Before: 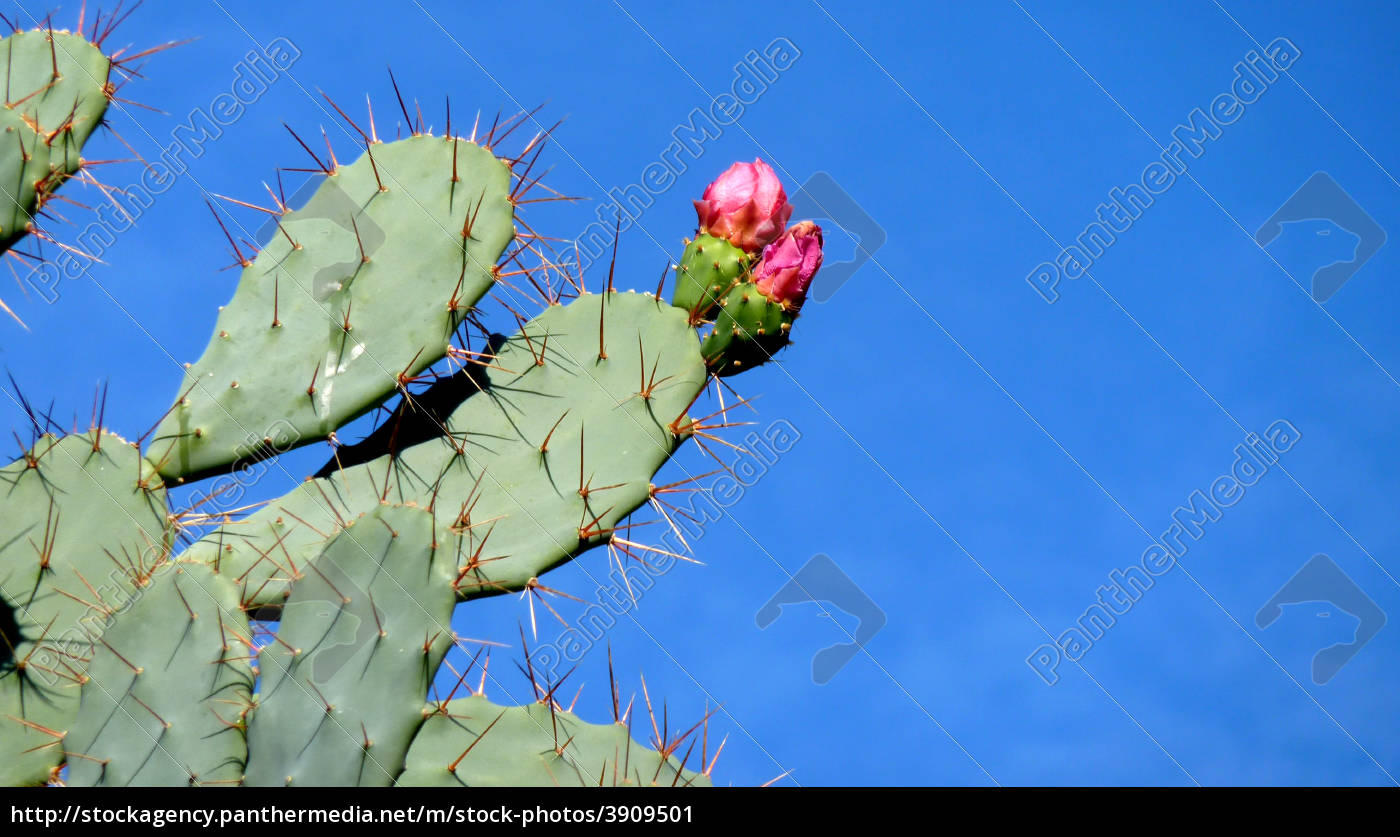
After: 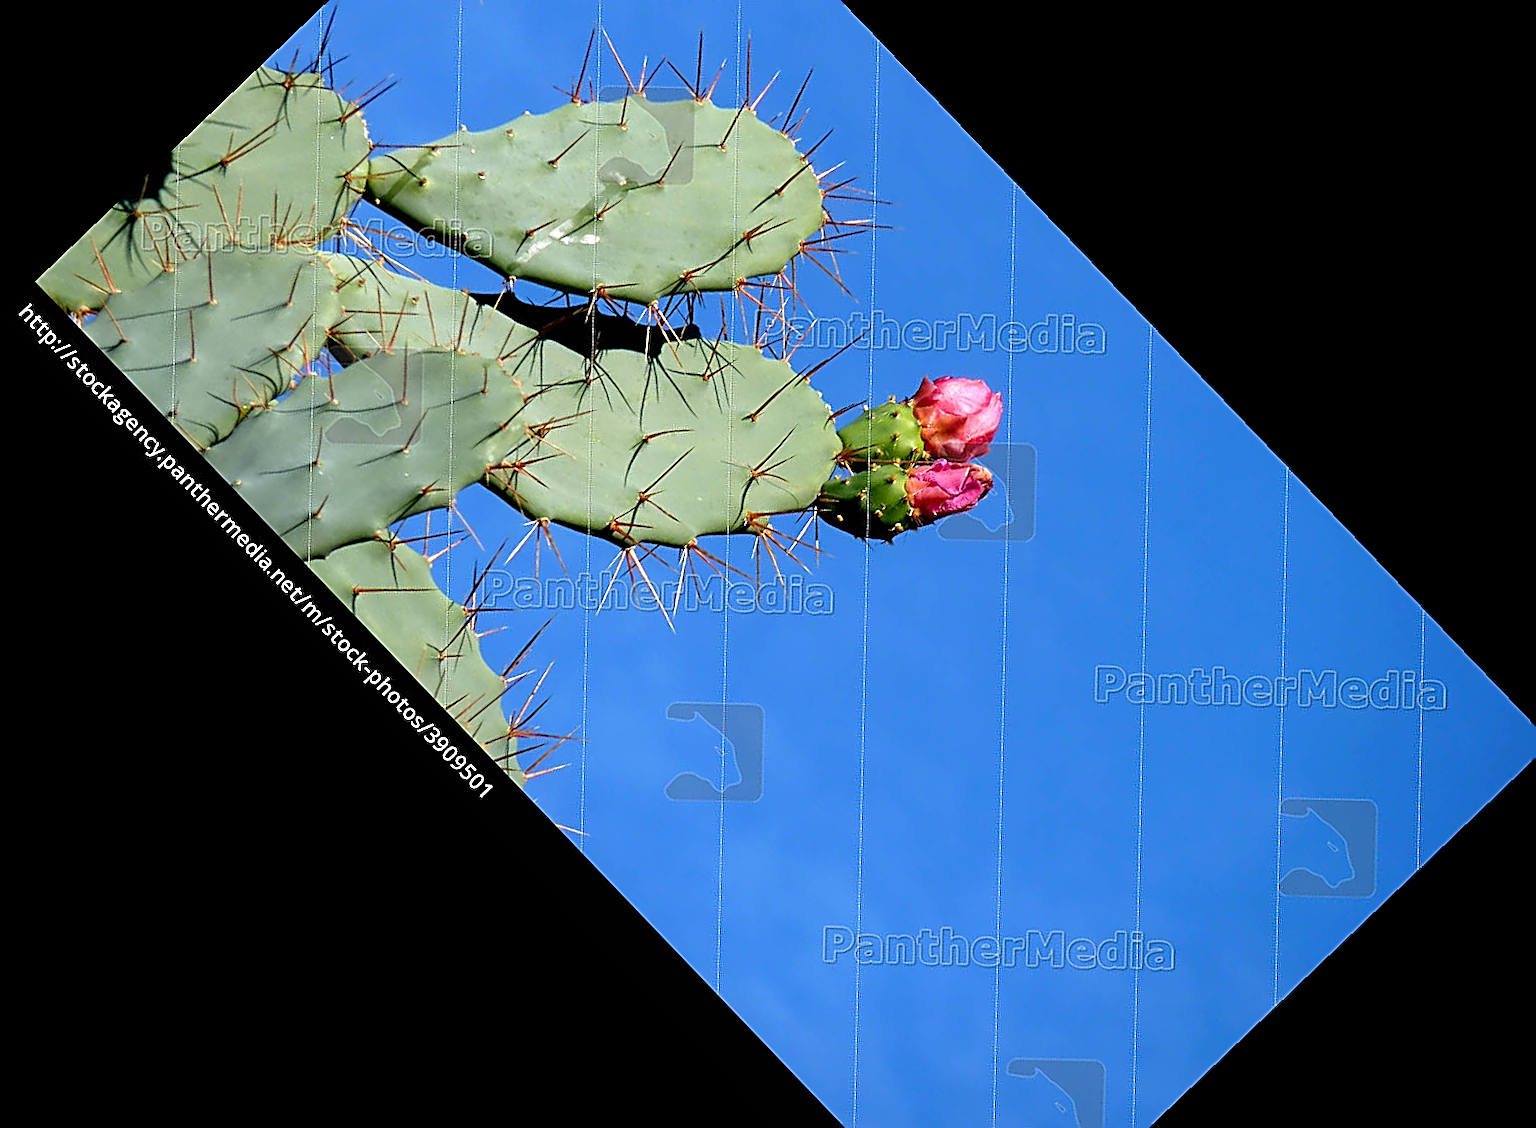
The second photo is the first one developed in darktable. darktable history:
sharpen: radius 1.685, amount 1.294
crop and rotate: angle -46.26°, top 16.234%, right 0.912%, bottom 11.704%
